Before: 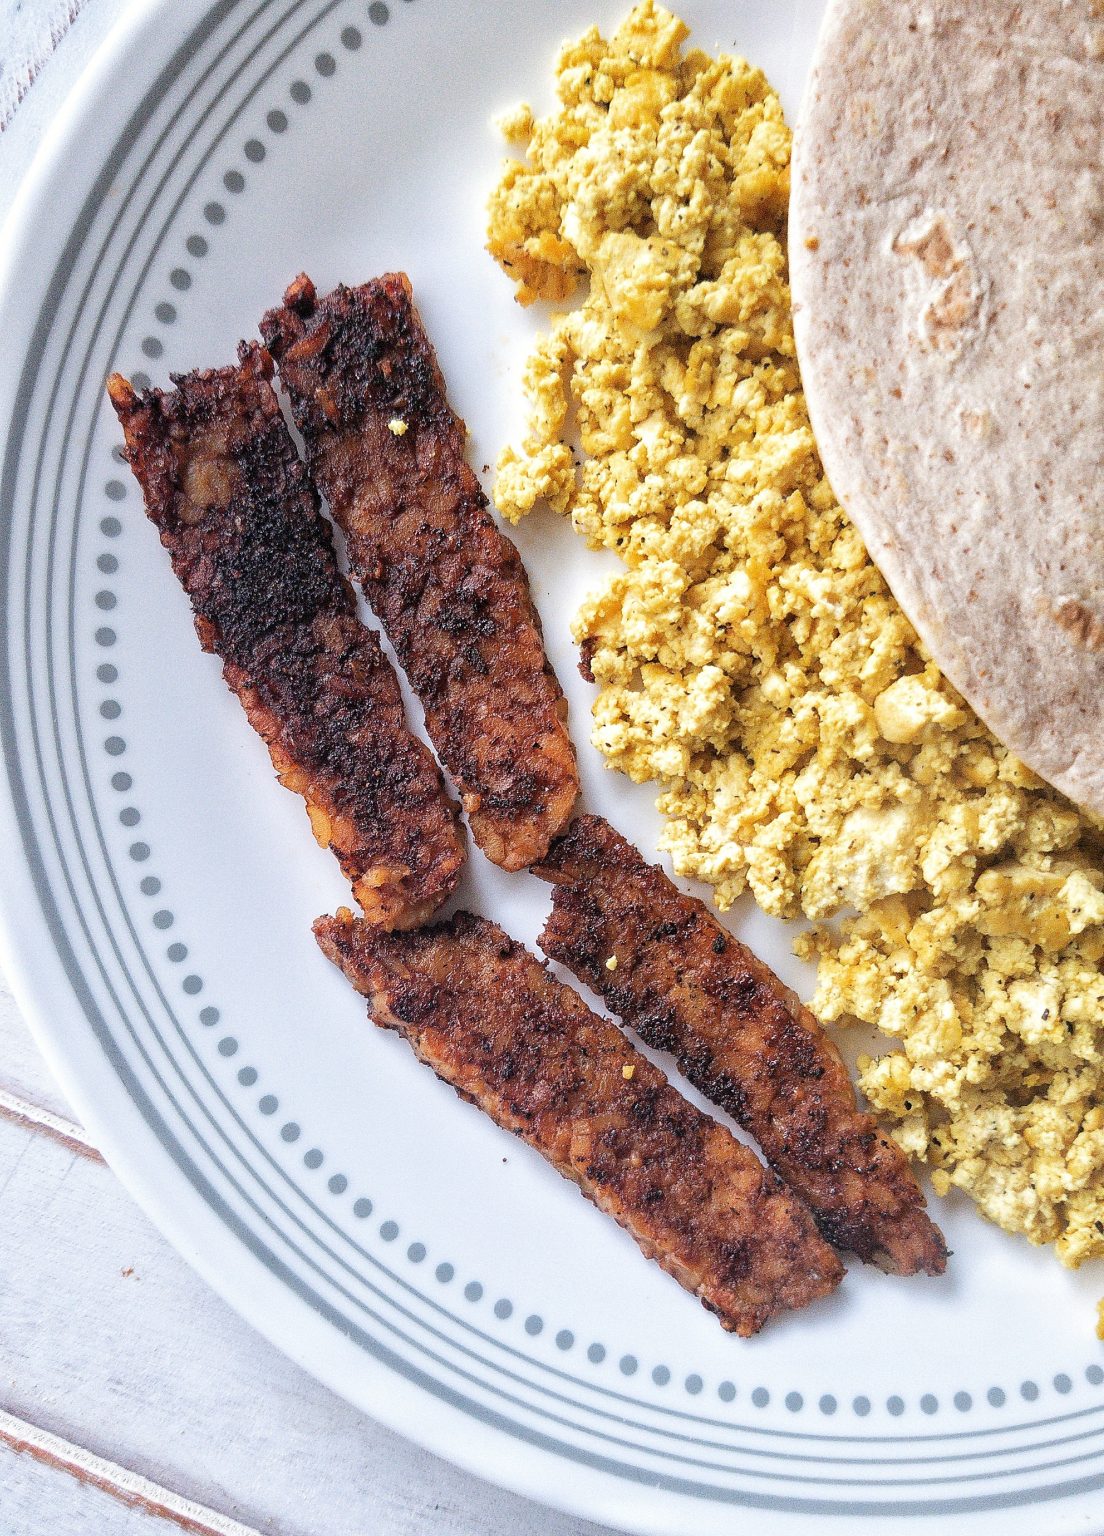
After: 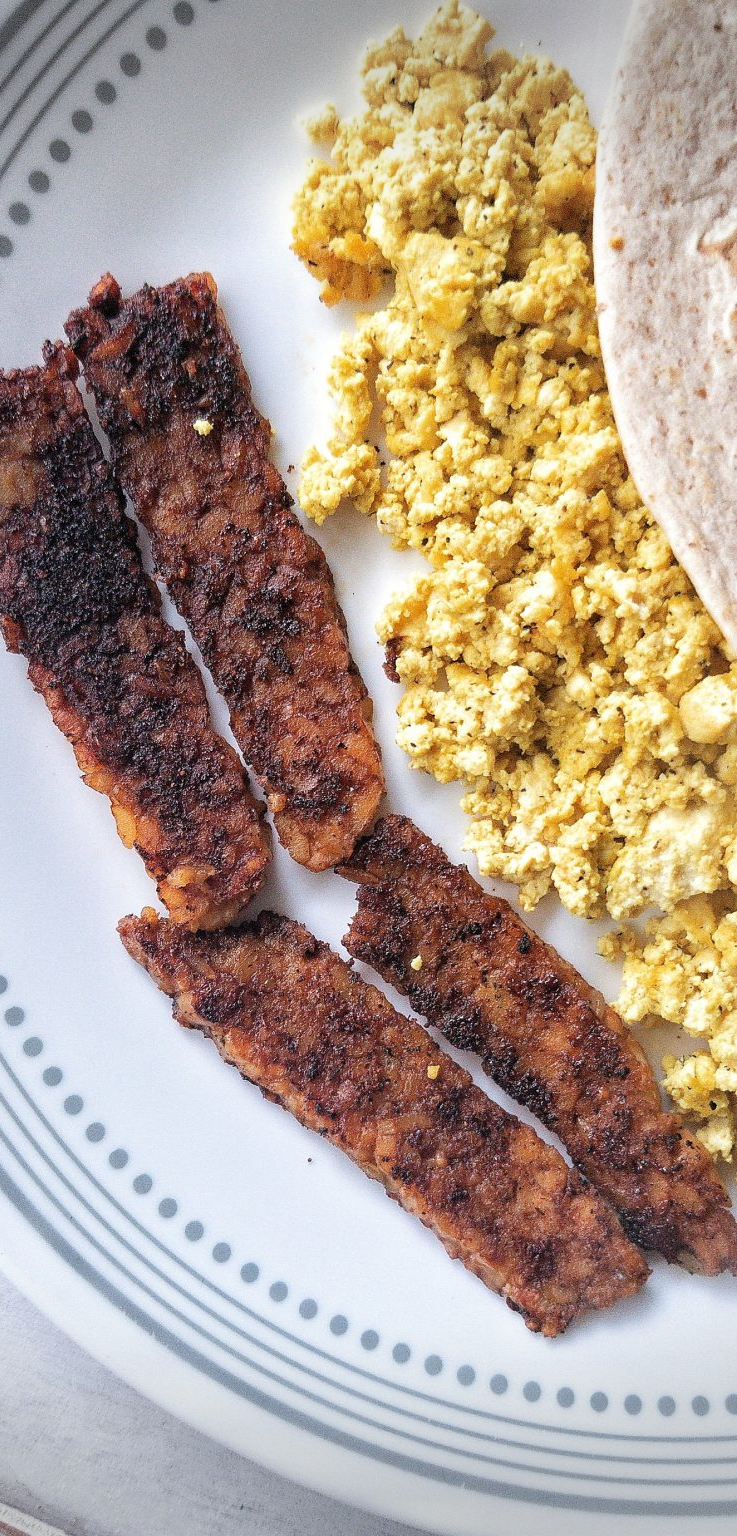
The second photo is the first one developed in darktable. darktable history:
crop and rotate: left 17.732%, right 15.423%
vignetting: fall-off start 100%, brightness -0.406, saturation -0.3, width/height ratio 1.324, dithering 8-bit output, unbound false
